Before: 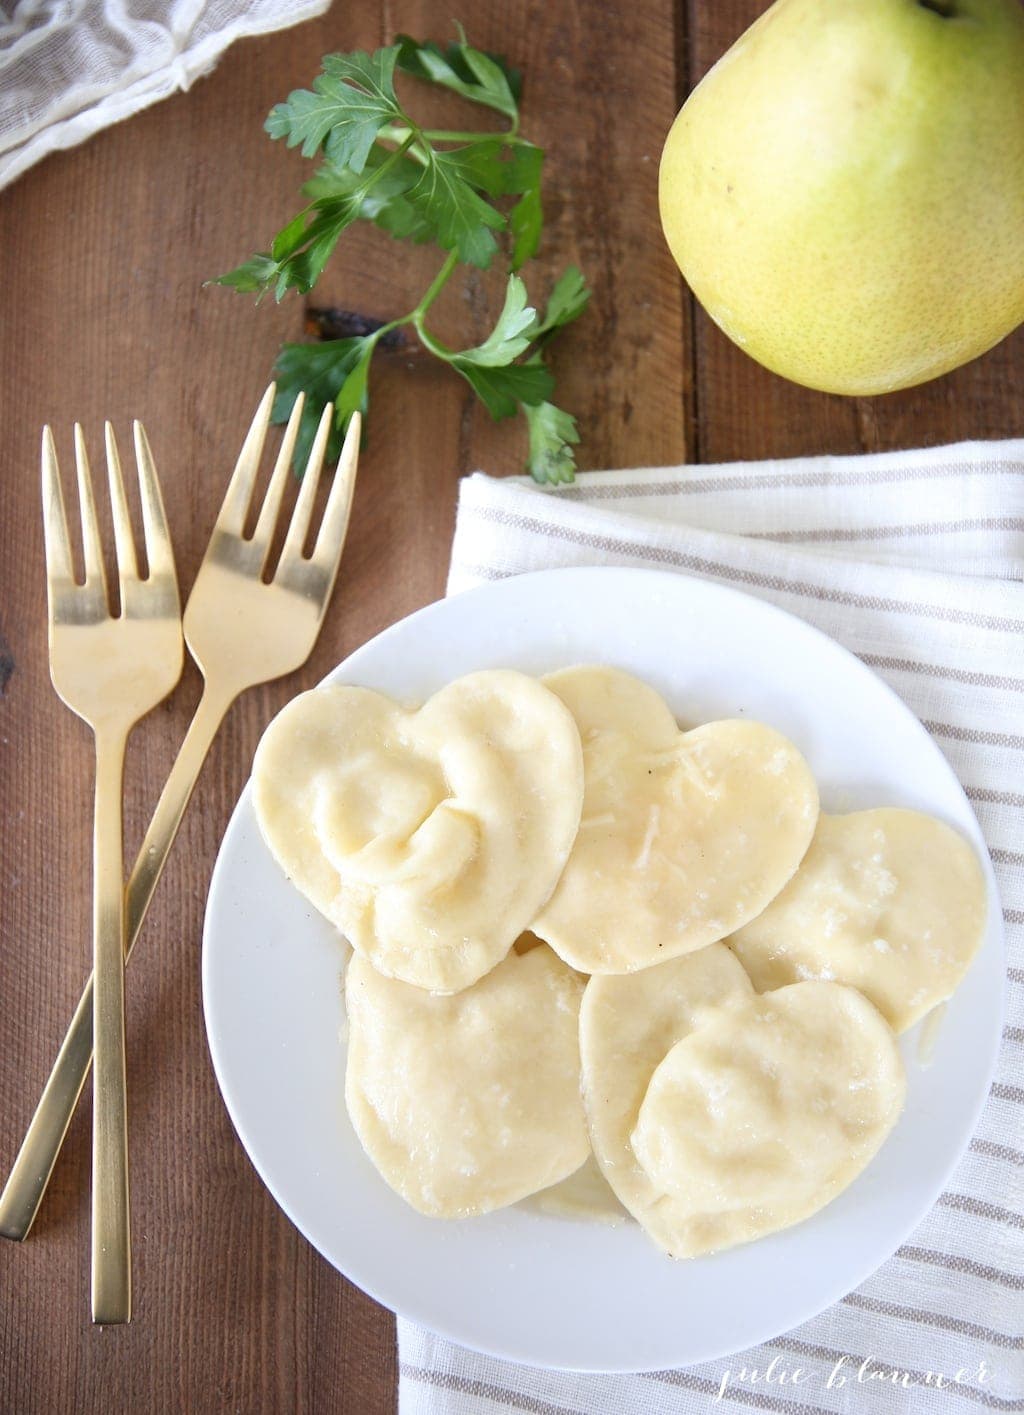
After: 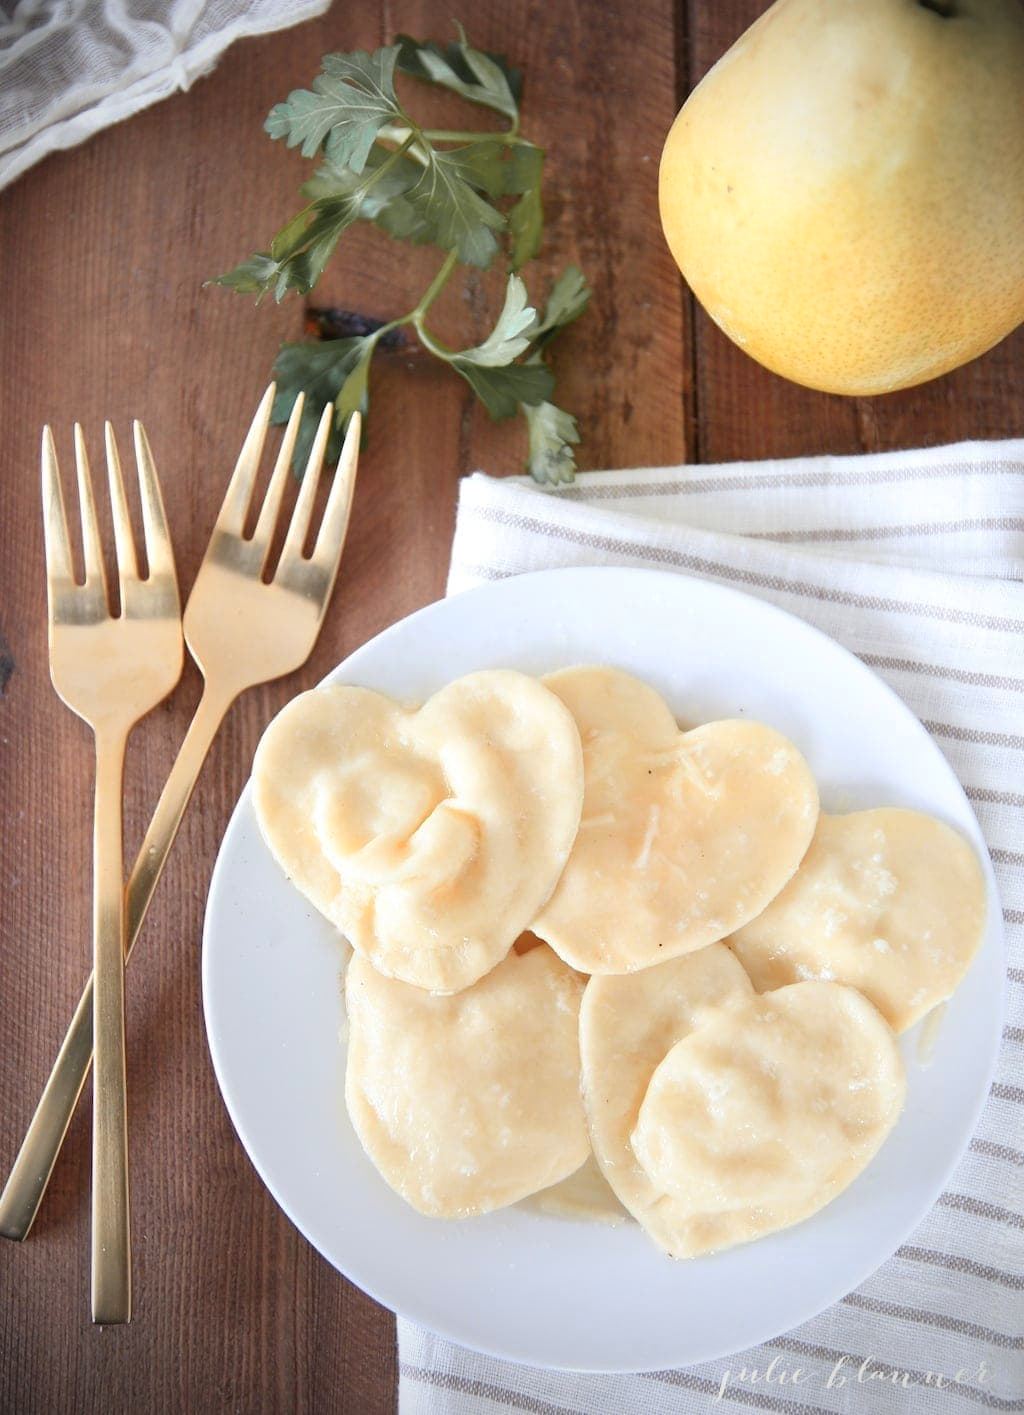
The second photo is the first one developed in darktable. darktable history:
vignetting: on, module defaults
levels: mode automatic, levels [0, 0.51, 1]
color zones: curves: ch1 [(0.263, 0.53) (0.376, 0.287) (0.487, 0.512) (0.748, 0.547) (1, 0.513)]; ch2 [(0.262, 0.45) (0.751, 0.477)], mix 42.38%
color correction: highlights b* -0.035, saturation 0.98
